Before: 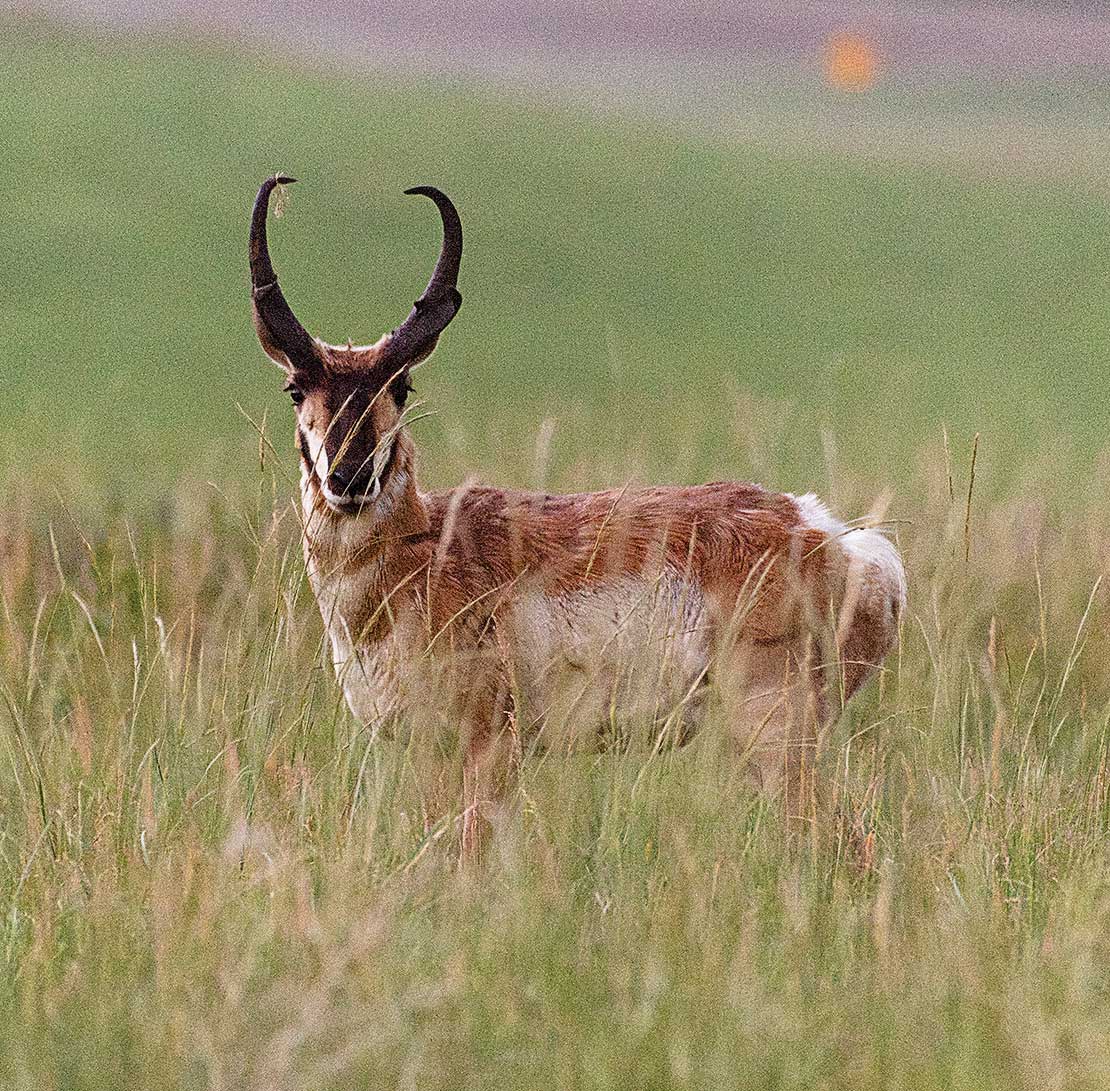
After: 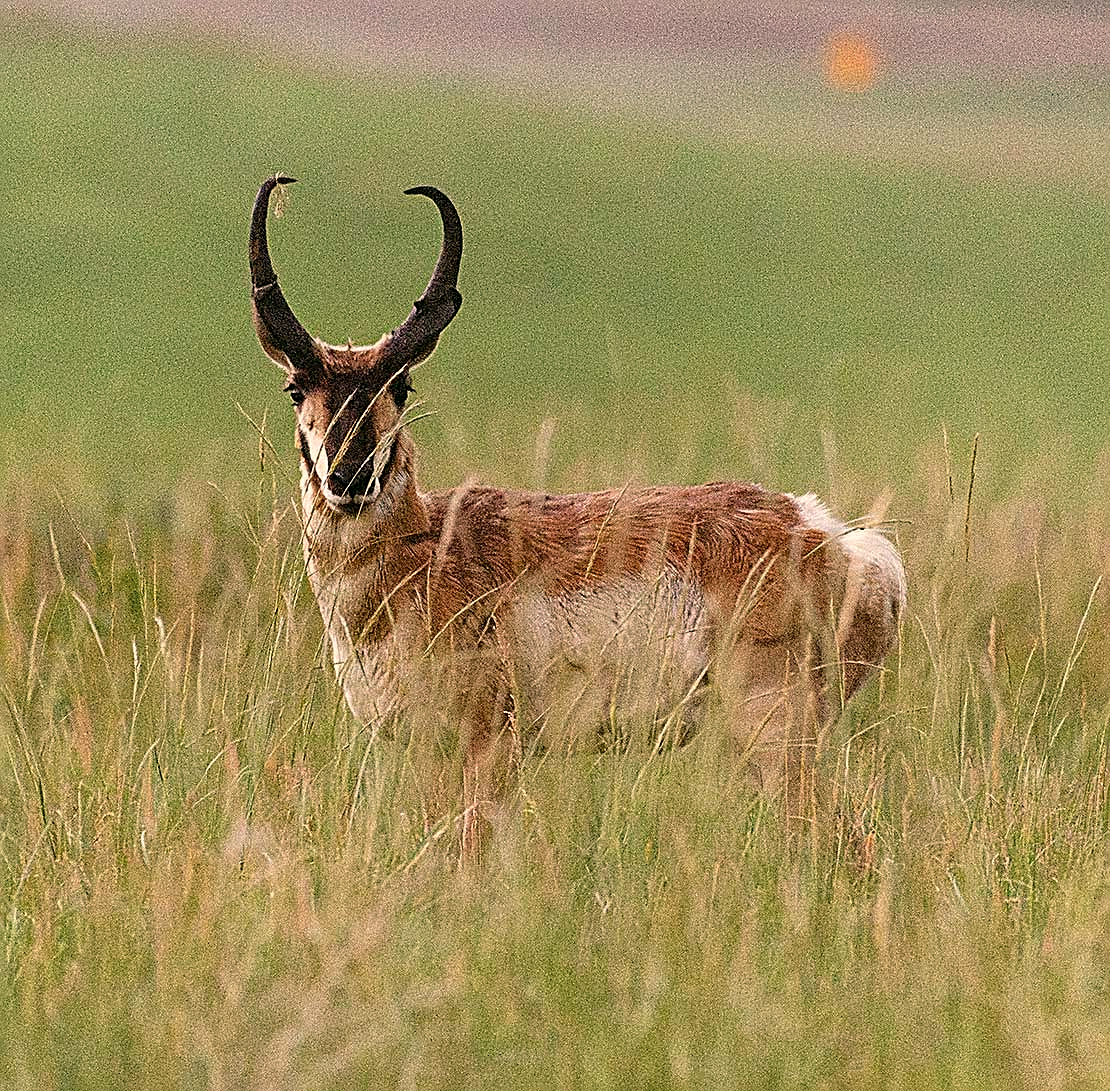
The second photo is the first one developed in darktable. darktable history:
white balance: red 1.045, blue 0.932
color correction: highlights a* 4.02, highlights b* 4.98, shadows a* -7.55, shadows b* 4.98
sharpen: on, module defaults
